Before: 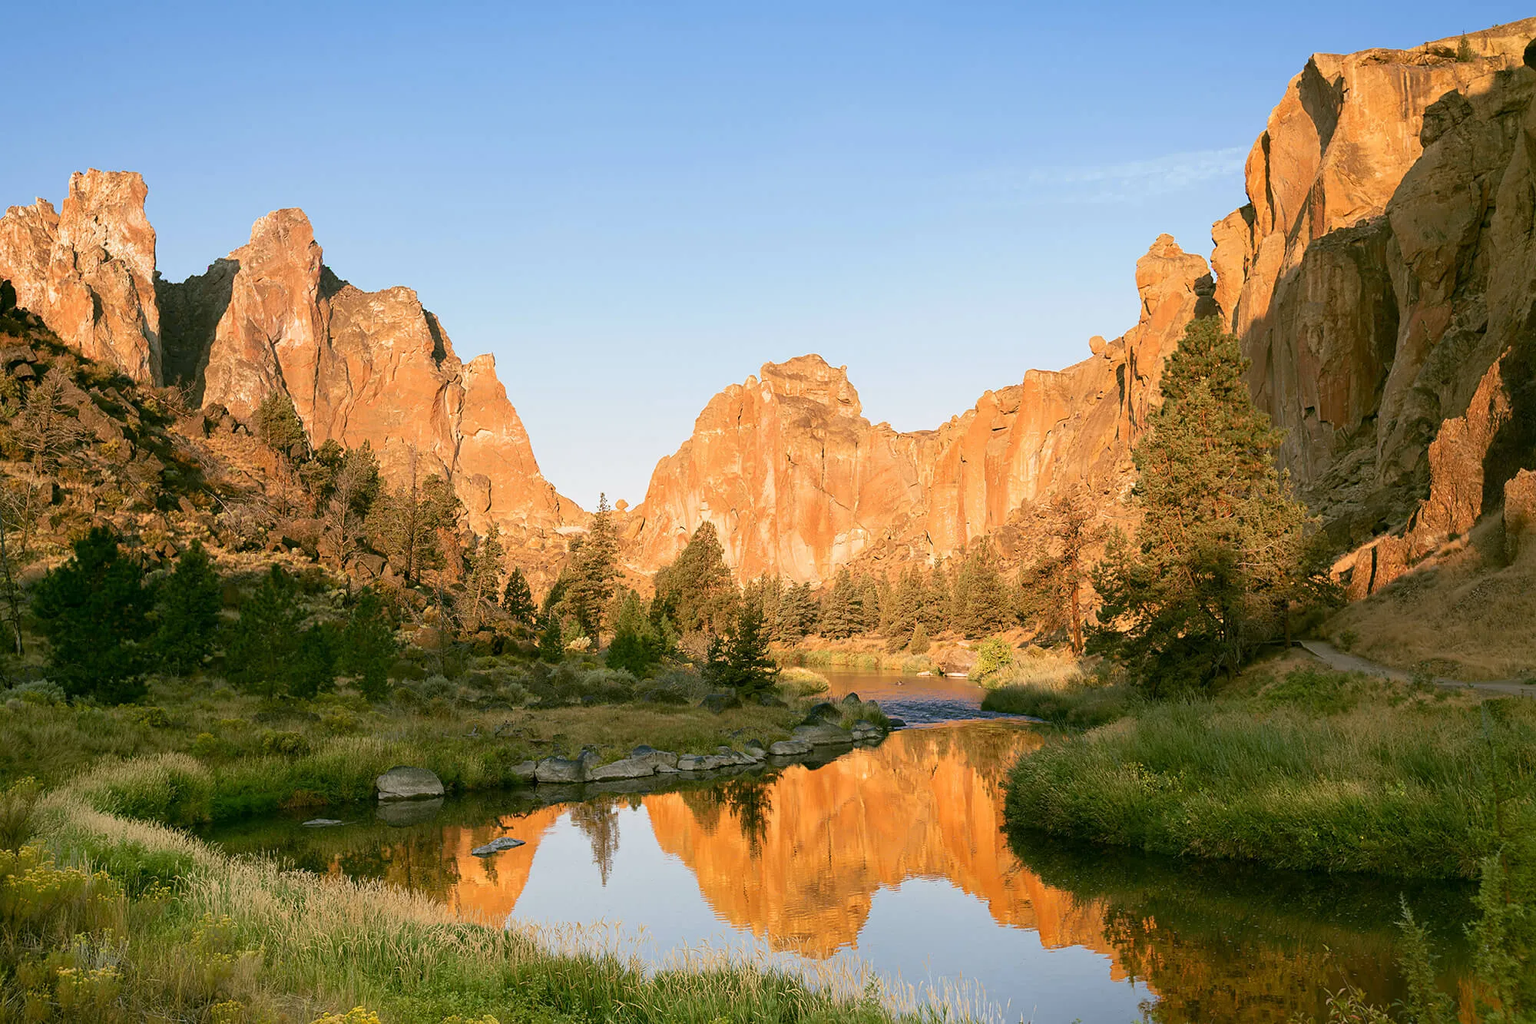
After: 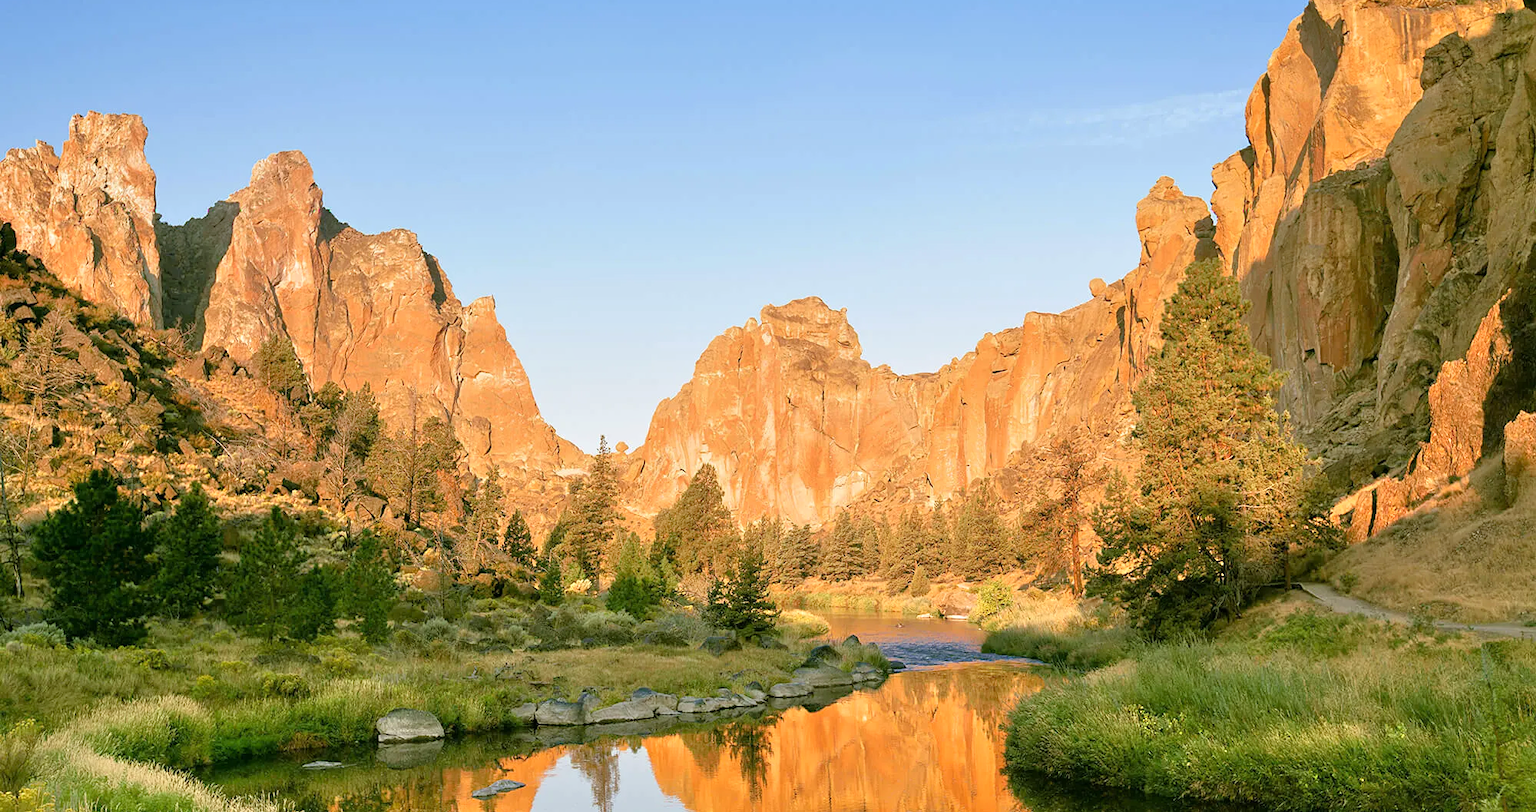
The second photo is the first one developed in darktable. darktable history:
crop and rotate: top 5.667%, bottom 14.937%
tone equalizer: -7 EV 0.15 EV, -6 EV 0.6 EV, -5 EV 1.15 EV, -4 EV 1.33 EV, -3 EV 1.15 EV, -2 EV 0.6 EV, -1 EV 0.15 EV, mask exposure compensation -0.5 EV
white balance: red 0.986, blue 1.01
